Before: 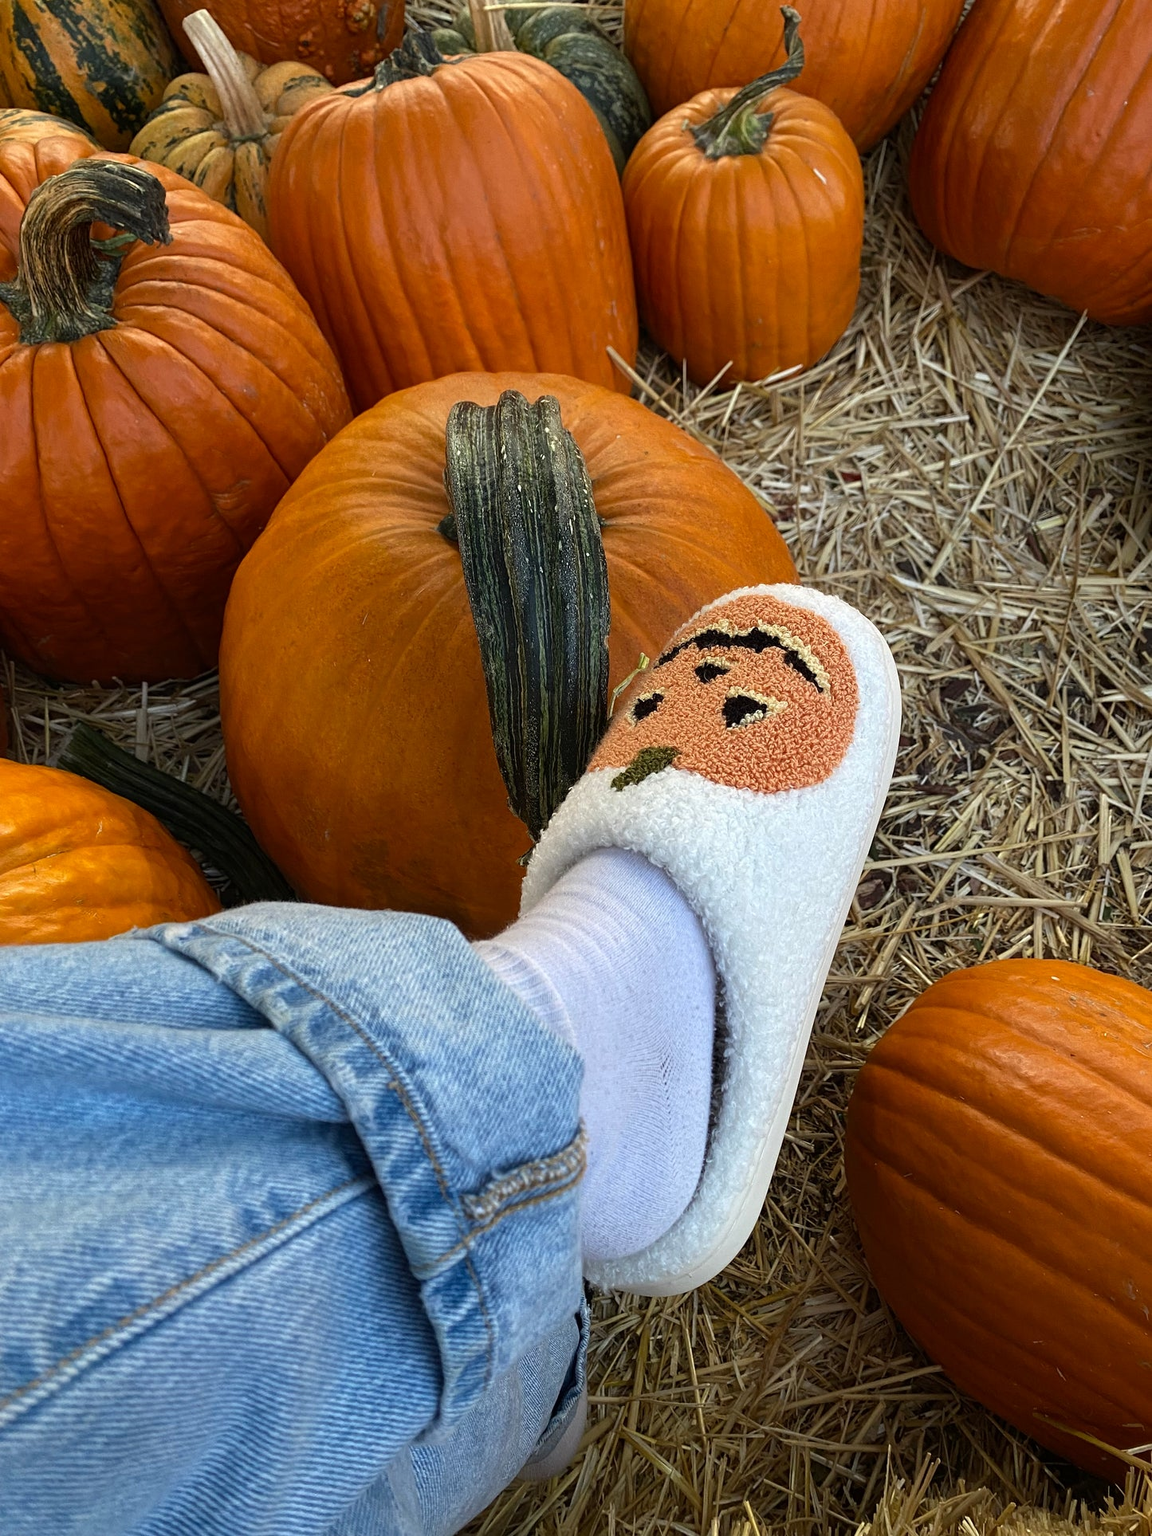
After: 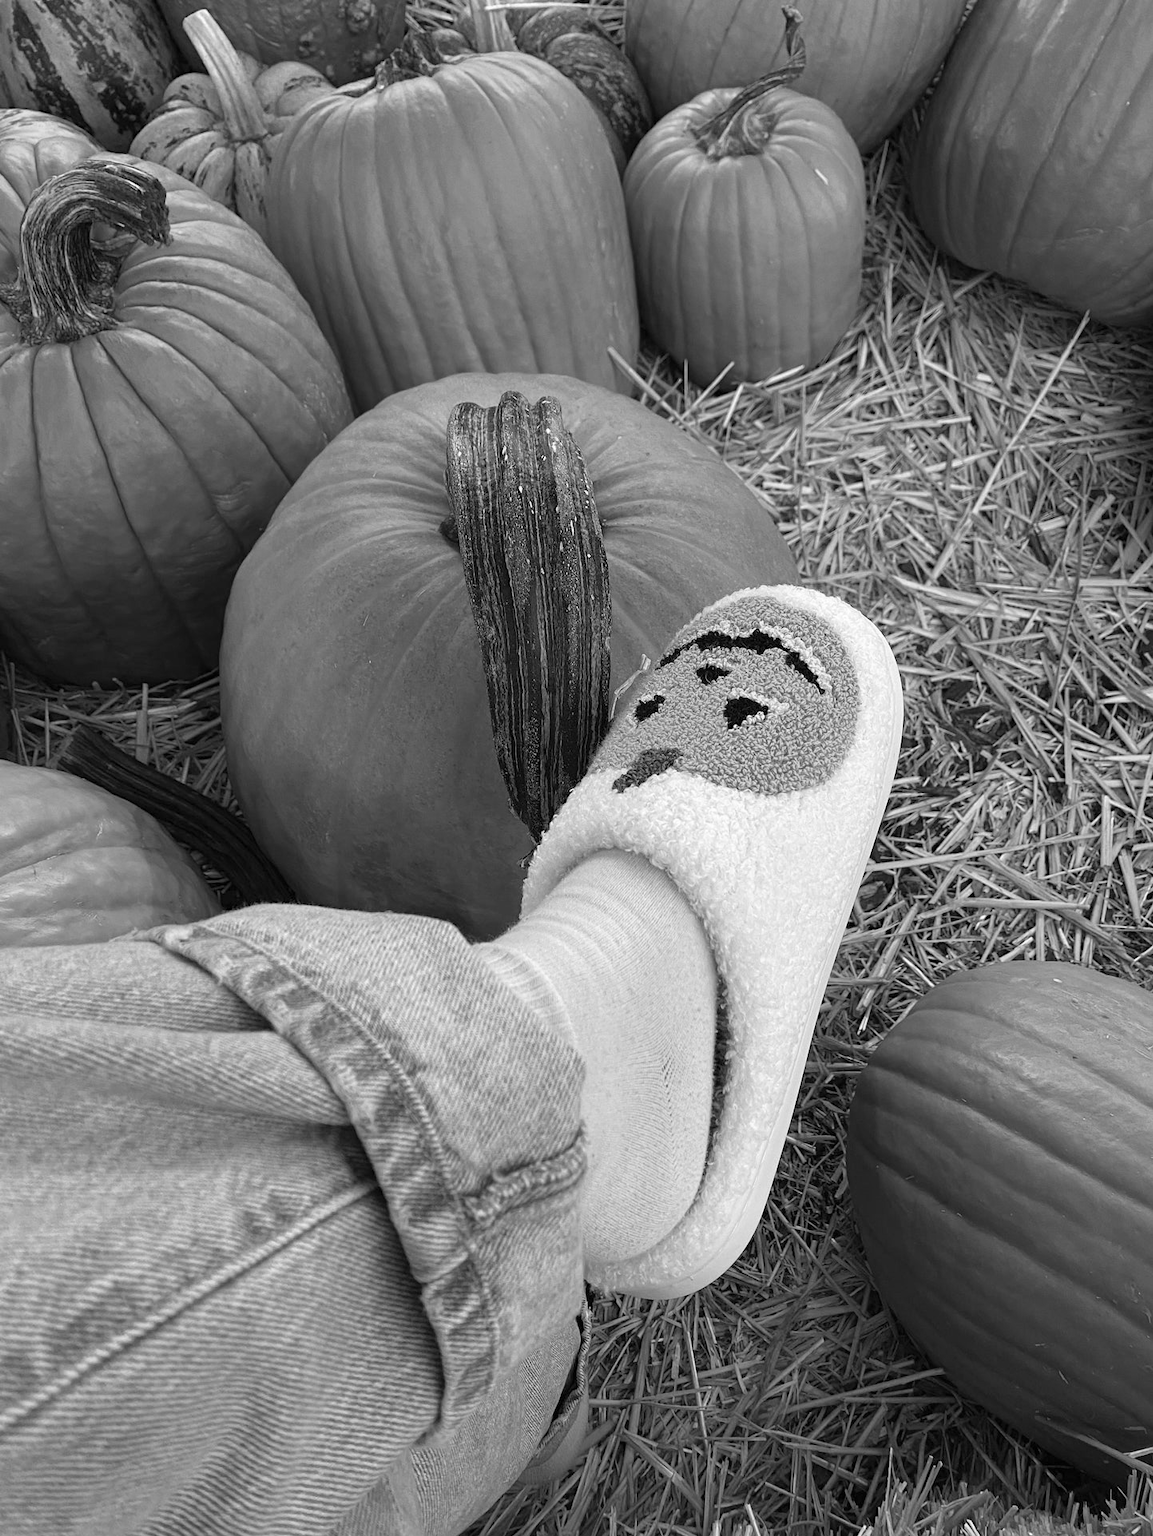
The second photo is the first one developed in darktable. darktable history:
crop: top 0.05%, bottom 0.098%
contrast brightness saturation: brightness 0.09, saturation 0.19
monochrome: on, module defaults
